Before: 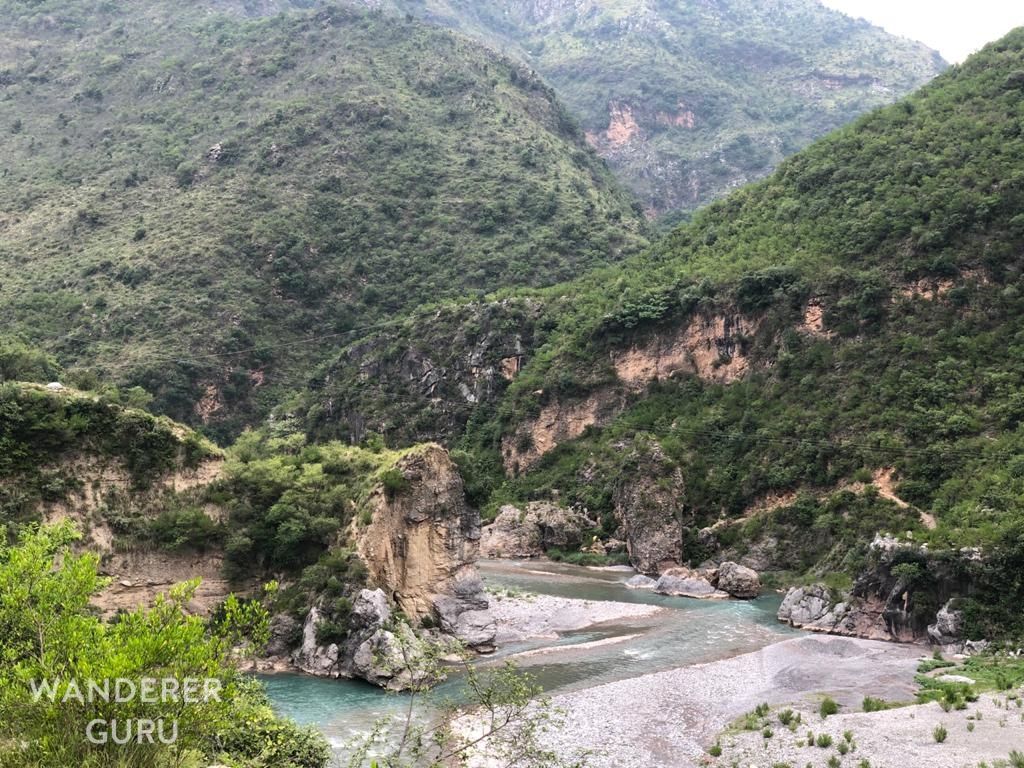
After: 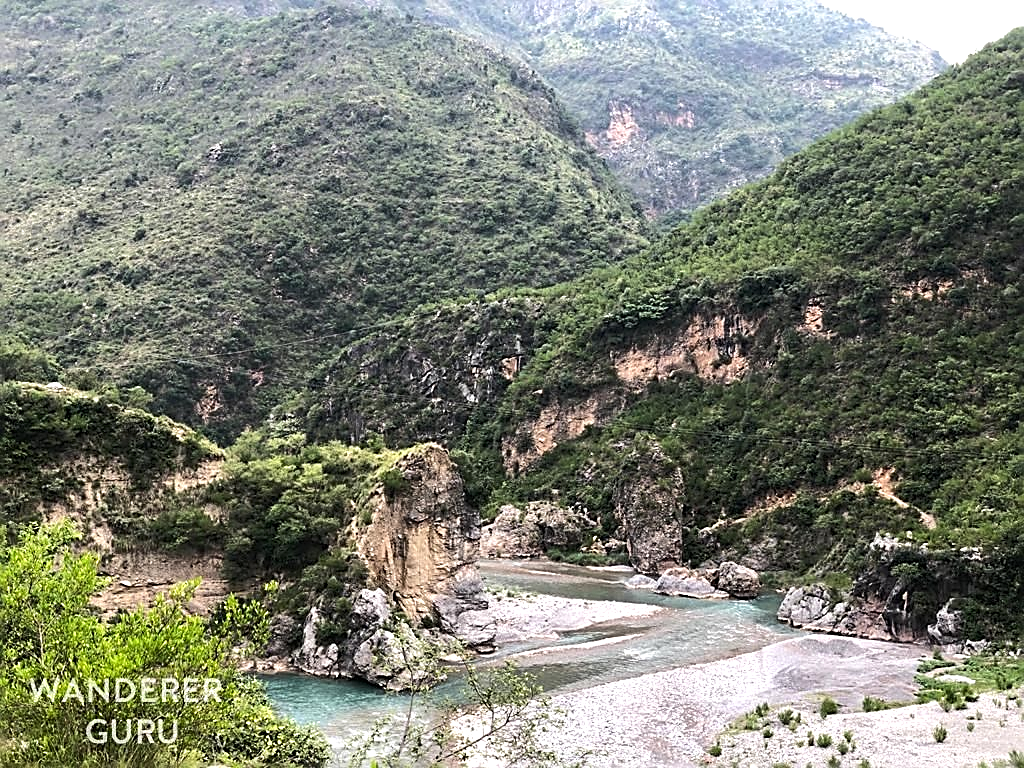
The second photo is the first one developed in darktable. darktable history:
sharpen: amount 0.902
tone equalizer: -8 EV -0.453 EV, -7 EV -0.398 EV, -6 EV -0.32 EV, -5 EV -0.252 EV, -3 EV 0.253 EV, -2 EV 0.32 EV, -1 EV 0.401 EV, +0 EV 0.404 EV, edges refinement/feathering 500, mask exposure compensation -1.57 EV, preserve details no
